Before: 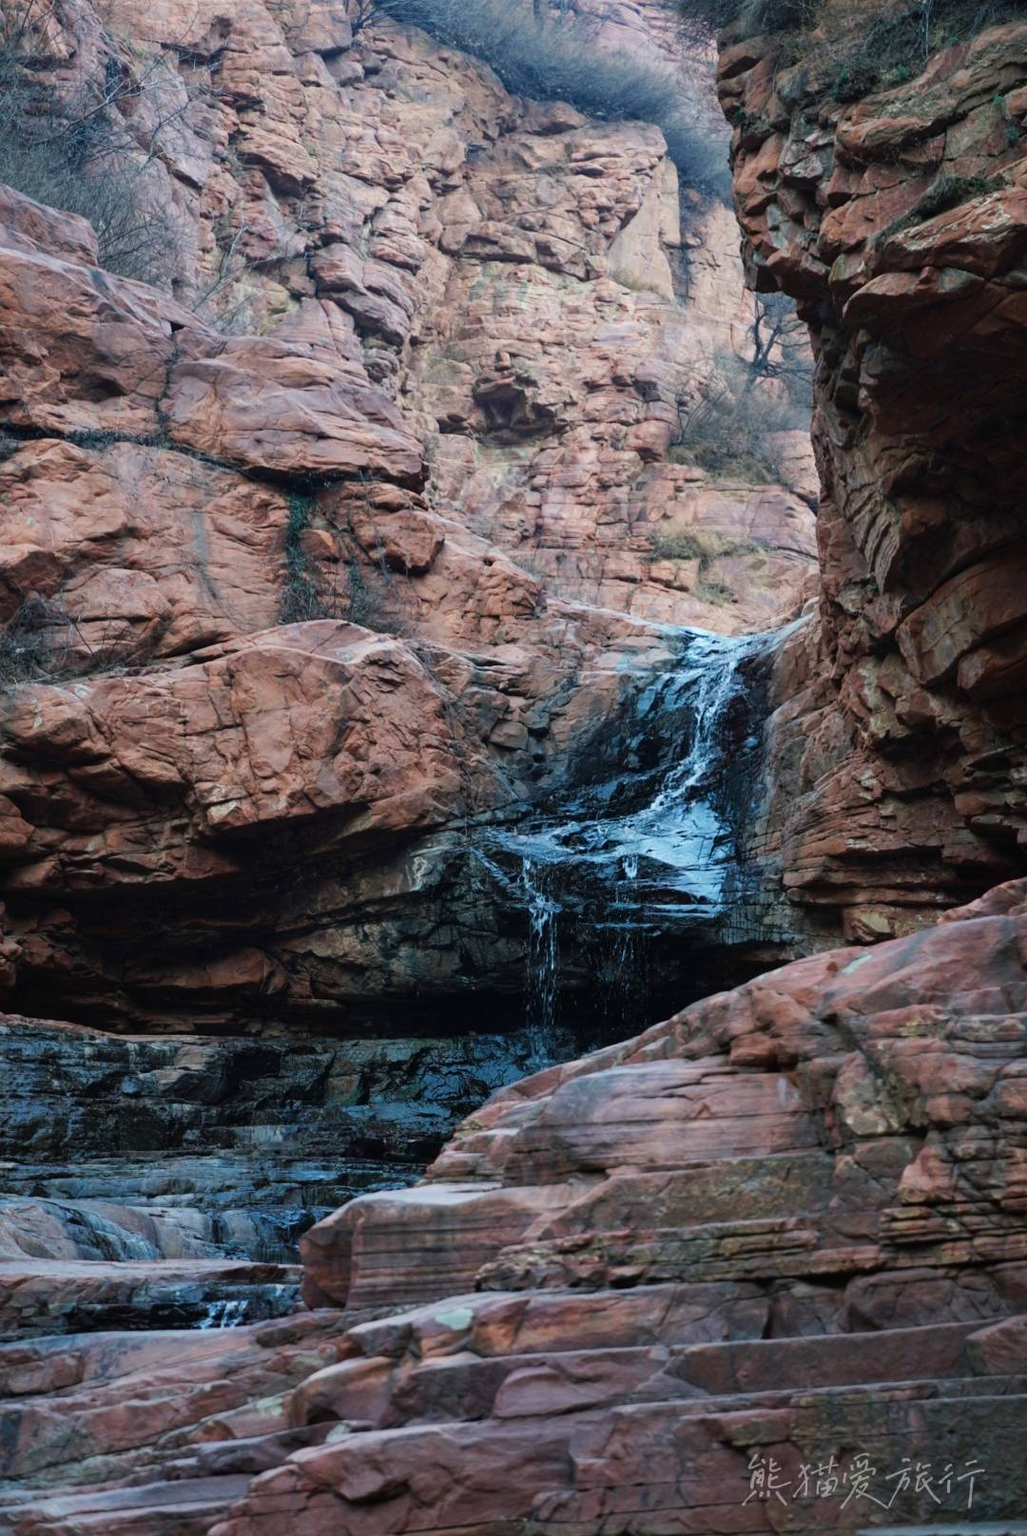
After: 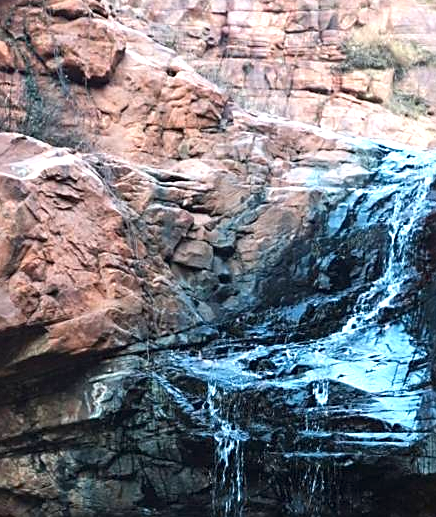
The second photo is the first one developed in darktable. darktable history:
crop: left 31.751%, top 32.172%, right 27.8%, bottom 35.83%
sharpen: on, module defaults
exposure: exposure 1 EV, compensate highlight preservation false
color correction: highlights a* -0.182, highlights b* -0.124
